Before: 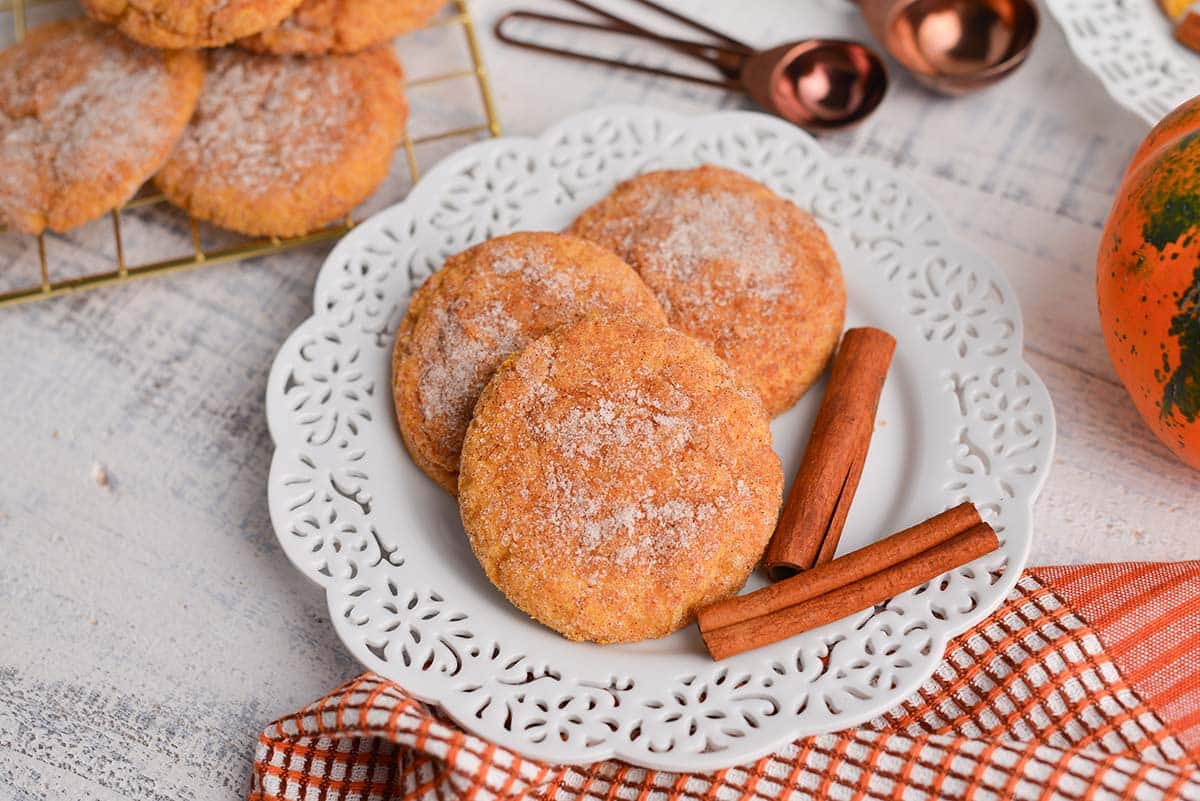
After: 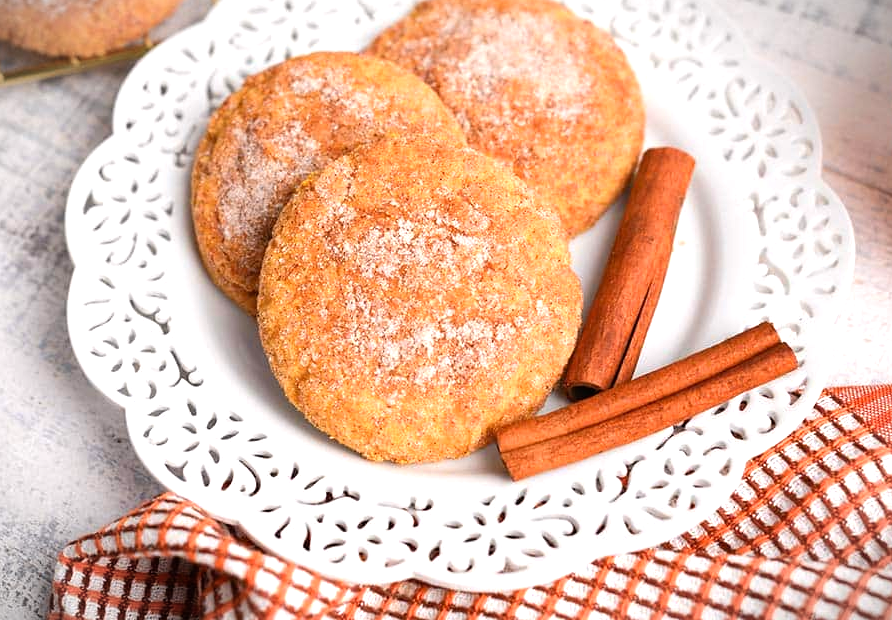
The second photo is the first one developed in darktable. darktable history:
tone equalizer: -8 EV -0.722 EV, -7 EV -0.683 EV, -6 EV -0.603 EV, -5 EV -0.4 EV, -3 EV 0.404 EV, -2 EV 0.6 EV, -1 EV 0.676 EV, +0 EV 0.781 EV
crop: left 16.828%, top 22.501%, right 8.824%
vignetting: fall-off start 99.94%, width/height ratio 1.322
